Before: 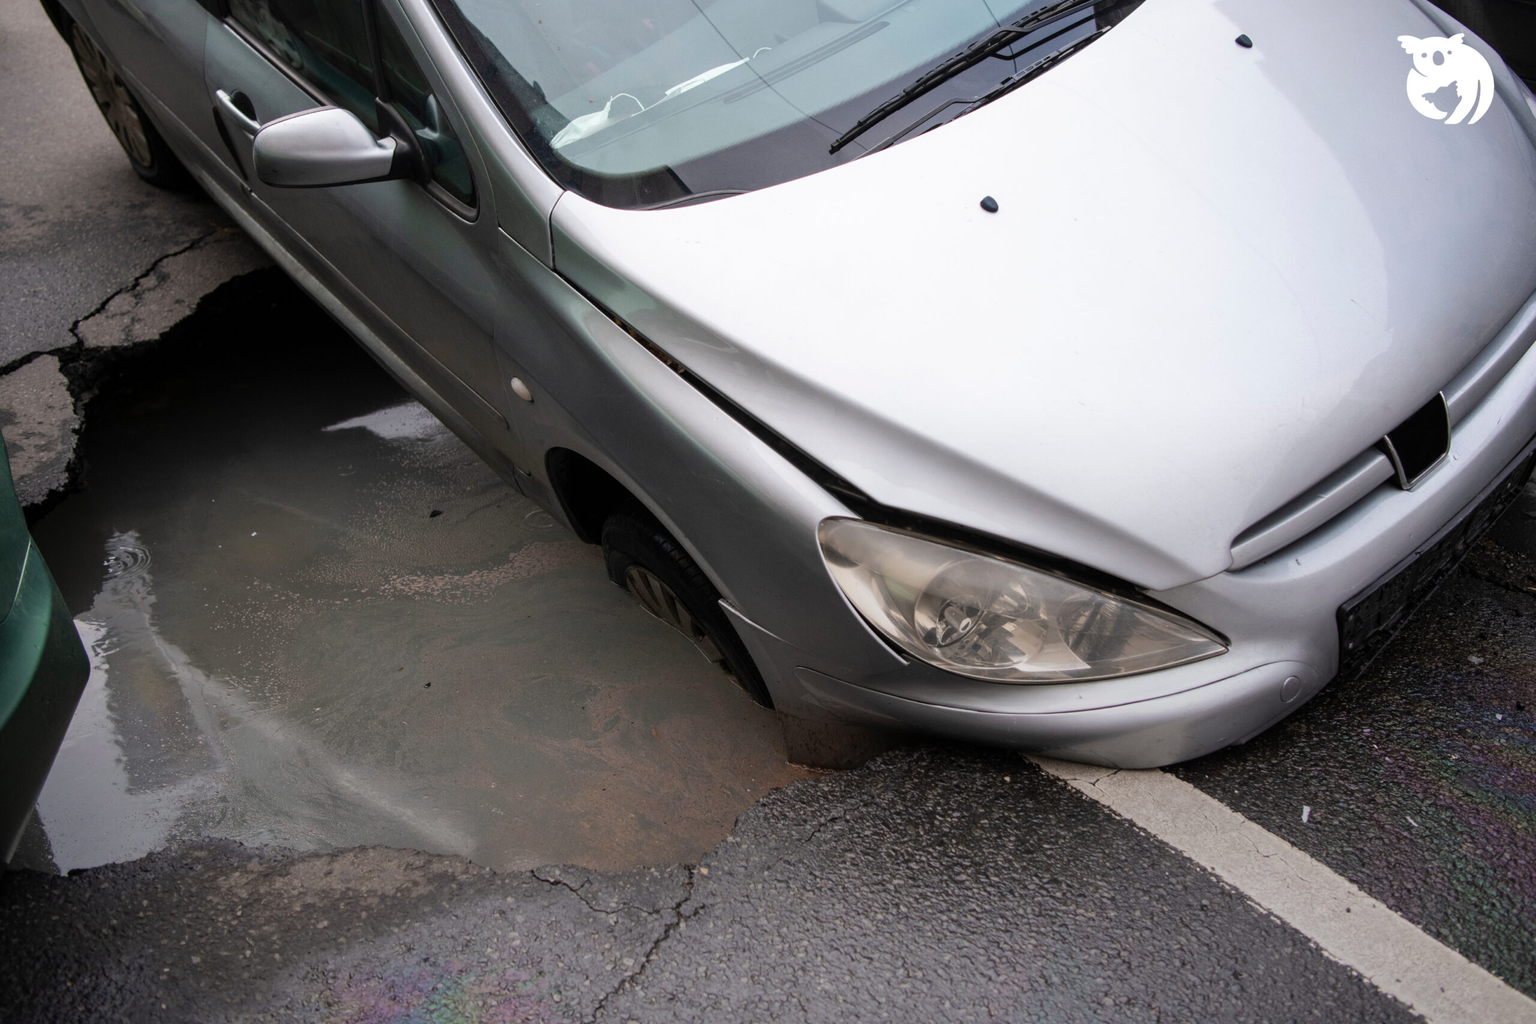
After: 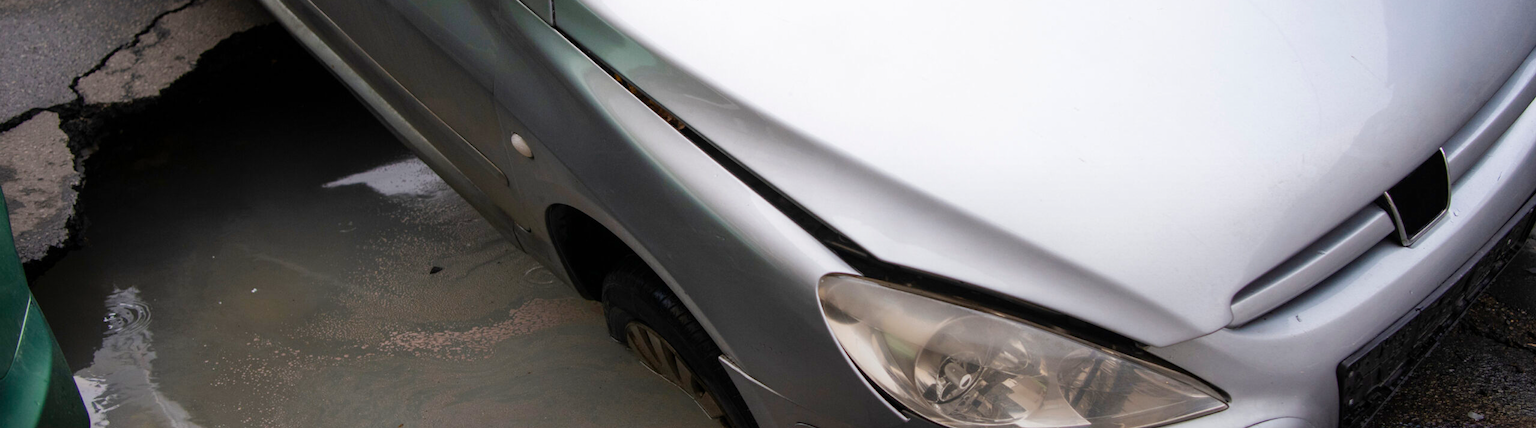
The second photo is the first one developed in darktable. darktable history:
crop and rotate: top 23.84%, bottom 34.294%
color balance rgb: perceptual saturation grading › global saturation 35%, perceptual saturation grading › highlights -30%, perceptual saturation grading › shadows 35%, perceptual brilliance grading › global brilliance 3%, perceptual brilliance grading › highlights -3%, perceptual brilliance grading › shadows 3%
